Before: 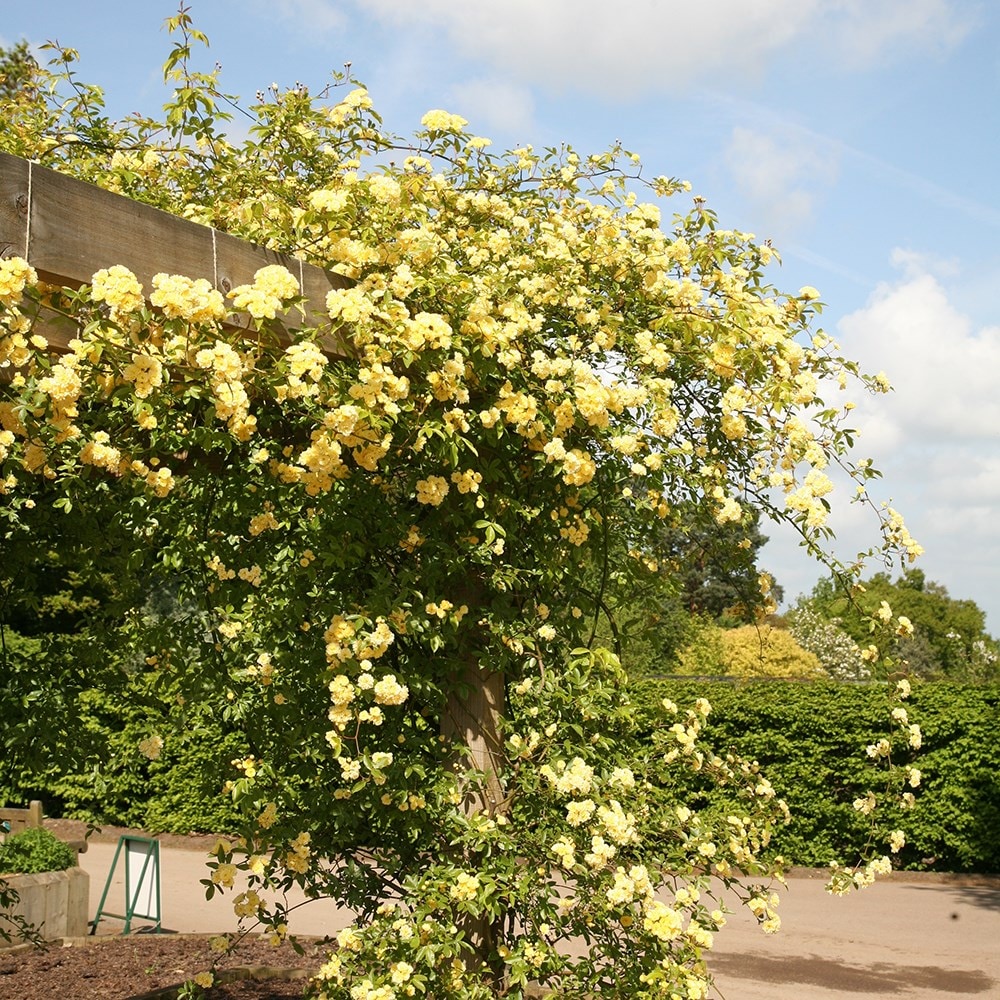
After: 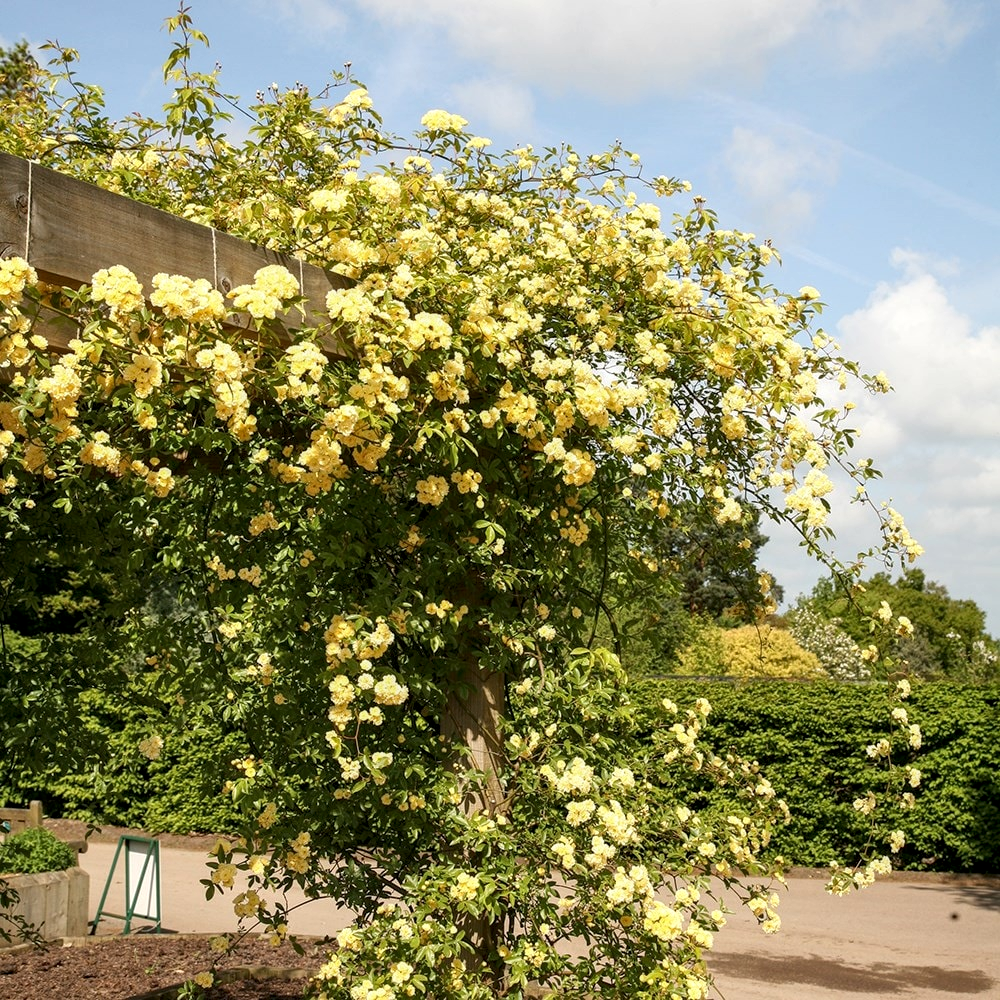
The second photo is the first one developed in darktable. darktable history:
local contrast: shadows 94%
